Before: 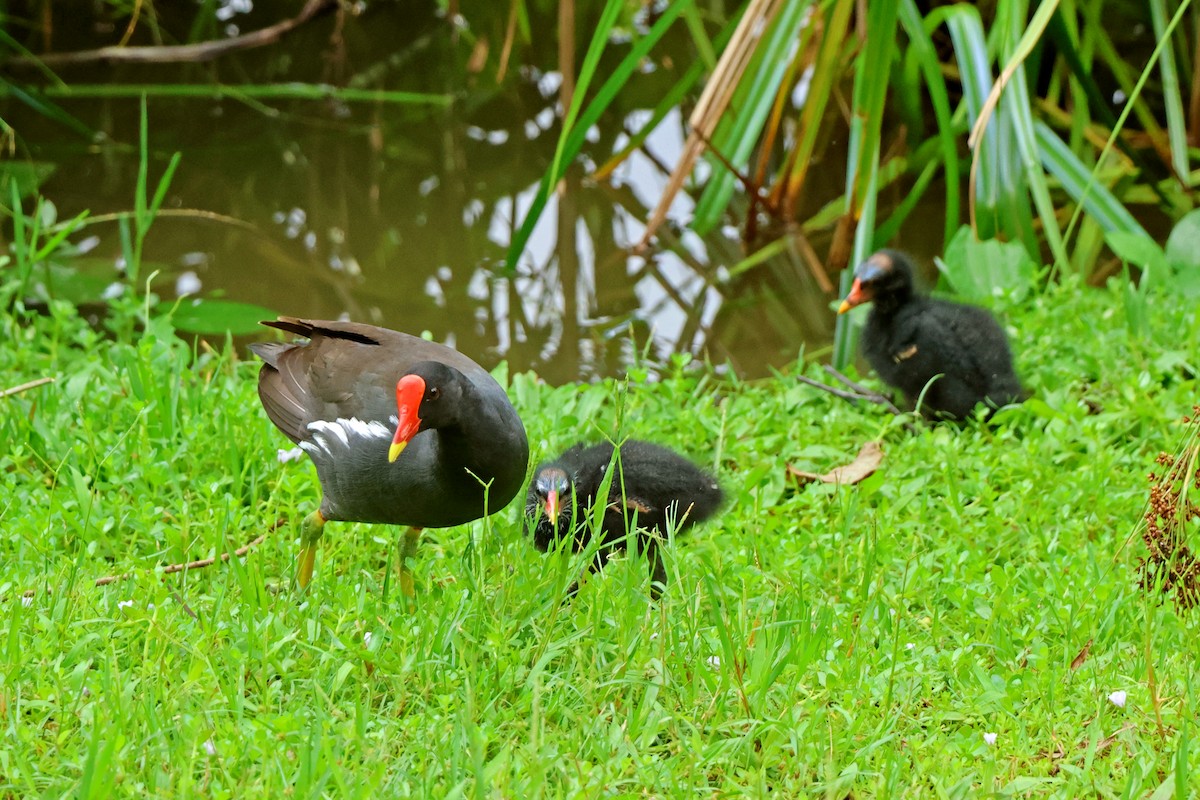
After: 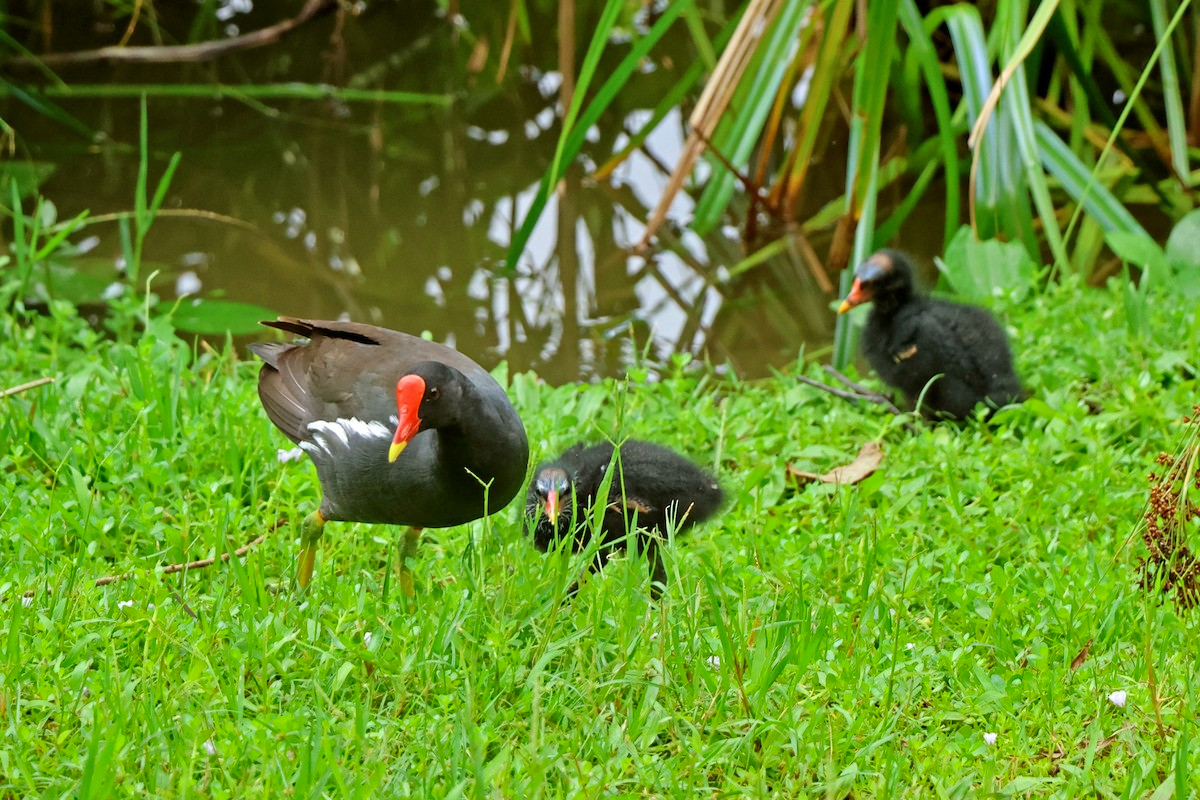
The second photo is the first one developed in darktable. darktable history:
shadows and highlights: shadows 4.72, soften with gaussian
